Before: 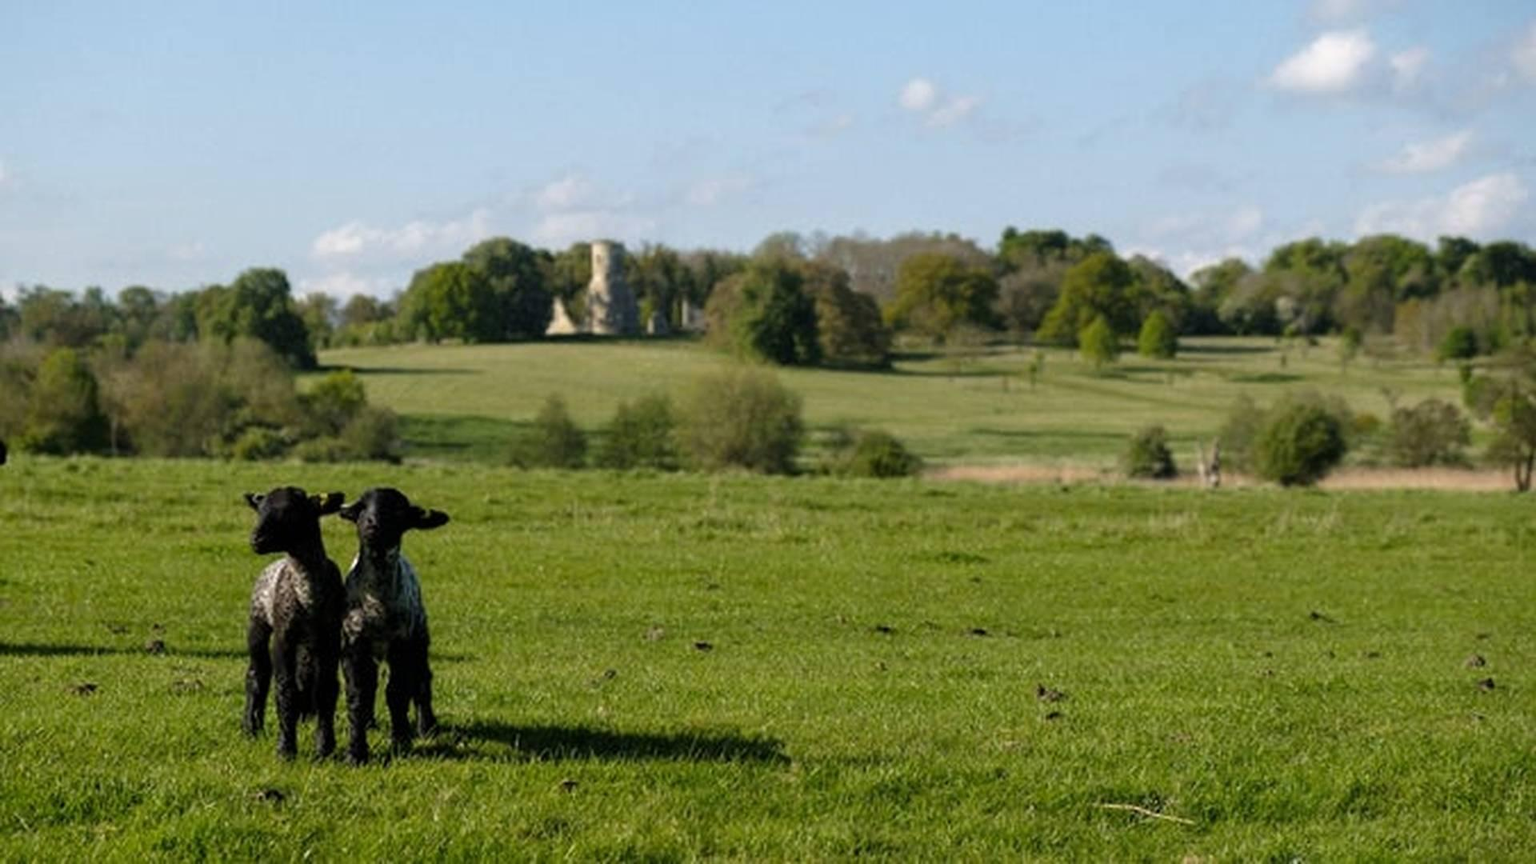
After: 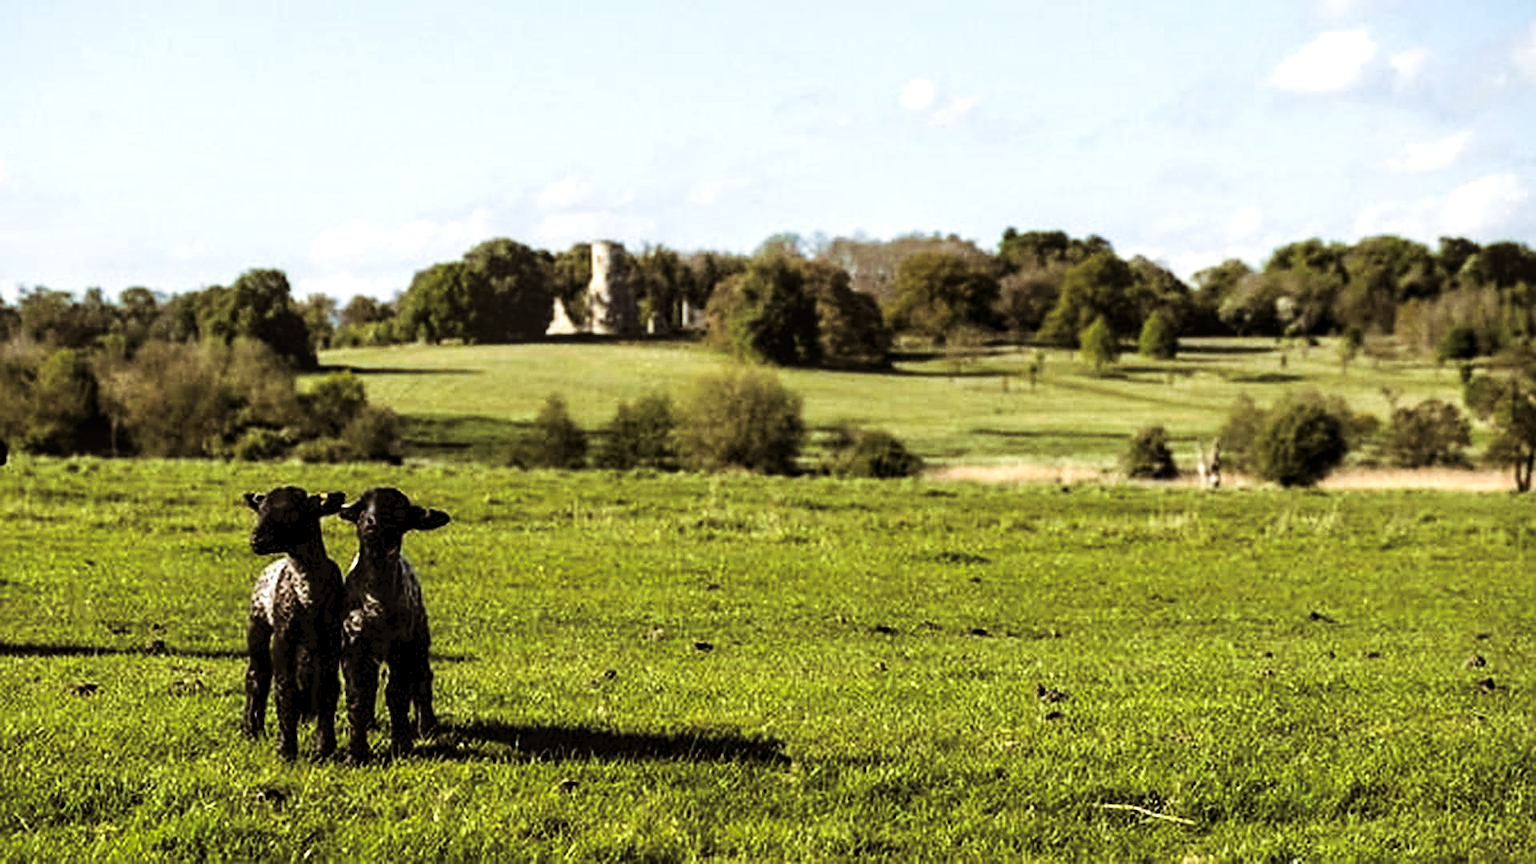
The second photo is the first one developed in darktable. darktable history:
tone curve: curves: ch0 [(0, 0) (0.003, 0.103) (0.011, 0.103) (0.025, 0.105) (0.044, 0.108) (0.069, 0.108) (0.1, 0.111) (0.136, 0.121) (0.177, 0.145) (0.224, 0.174) (0.277, 0.223) (0.335, 0.289) (0.399, 0.374) (0.468, 0.47) (0.543, 0.579) (0.623, 0.687) (0.709, 0.787) (0.801, 0.879) (0.898, 0.942) (1, 1)], preserve colors none
split-toning: shadows › hue 32.4°, shadows › saturation 0.51, highlights › hue 180°, highlights › saturation 0, balance -60.17, compress 55.19%
sharpen: on, module defaults
local contrast: detail 135%, midtone range 0.75
exposure: black level correction 0.001, exposure 0.5 EV, compensate exposure bias true, compensate highlight preservation false
